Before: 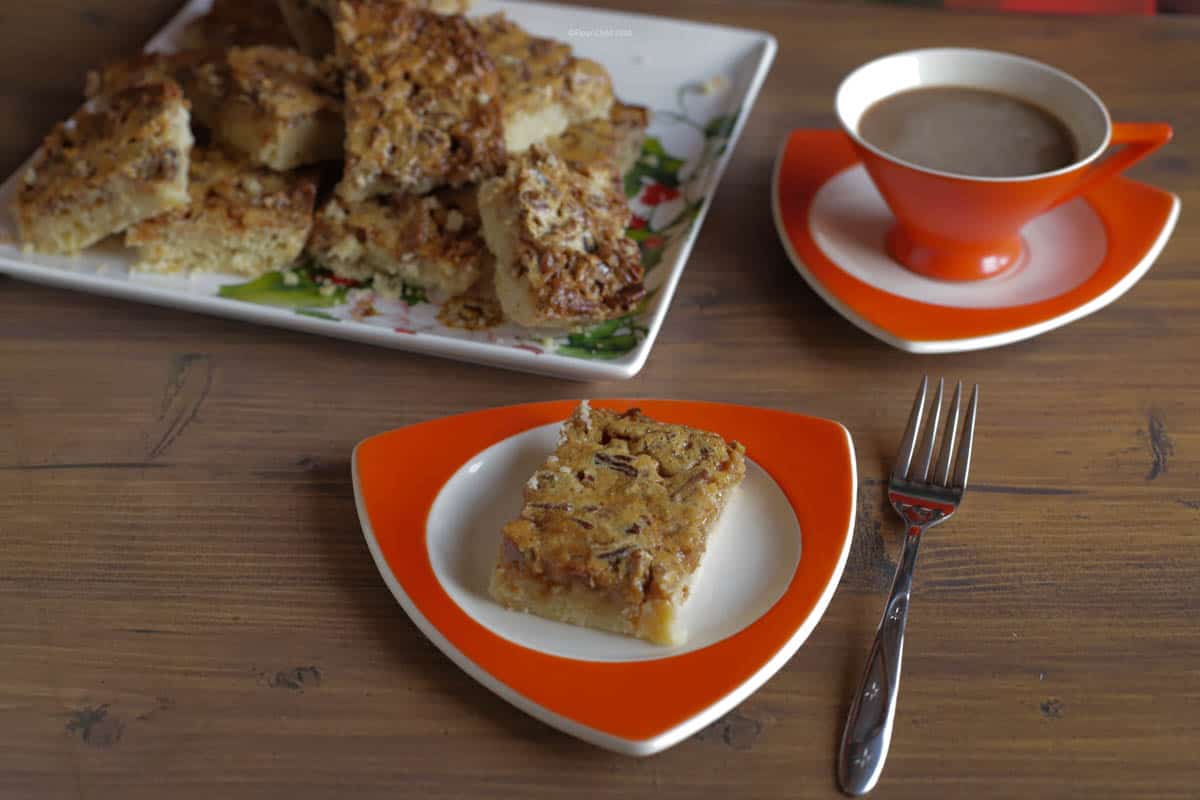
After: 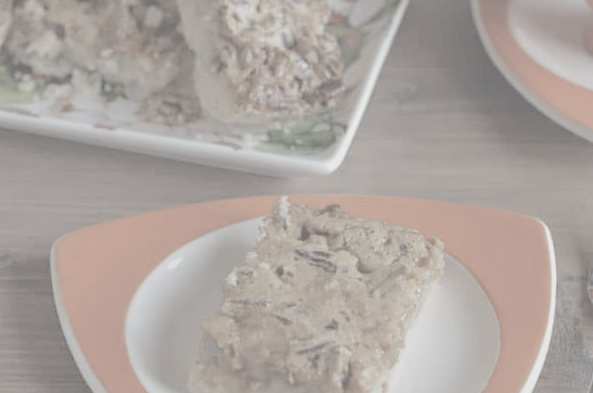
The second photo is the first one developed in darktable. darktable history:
contrast equalizer: octaves 7, y [[0.51, 0.537, 0.559, 0.574, 0.599, 0.618], [0.5 ×6], [0.5 ×6], [0 ×6], [0 ×6]], mix 0.312
exposure: exposure -0.293 EV, compensate exposure bias true, compensate highlight preservation false
contrast brightness saturation: contrast -0.32, brightness 0.738, saturation -0.796
crop: left 25.122%, top 25.501%, right 25.414%, bottom 25.319%
